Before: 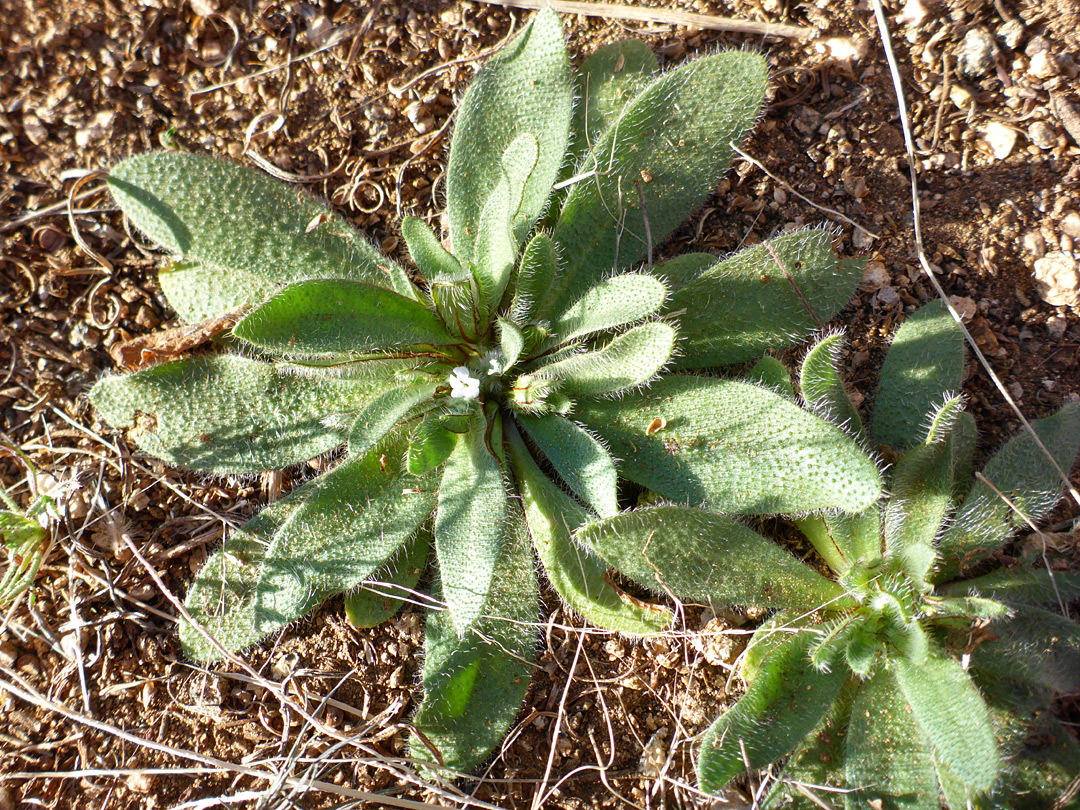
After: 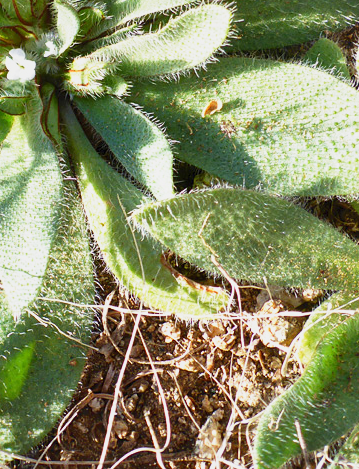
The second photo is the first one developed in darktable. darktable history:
crop: left 41.13%, top 39.327%, right 25.613%, bottom 2.662%
shadows and highlights: shadows 62.37, white point adjustment 0.333, highlights -33.4, compress 83.64%
base curve: curves: ch0 [(0, 0) (0.088, 0.125) (0.176, 0.251) (0.354, 0.501) (0.613, 0.749) (1, 0.877)], preserve colors none
